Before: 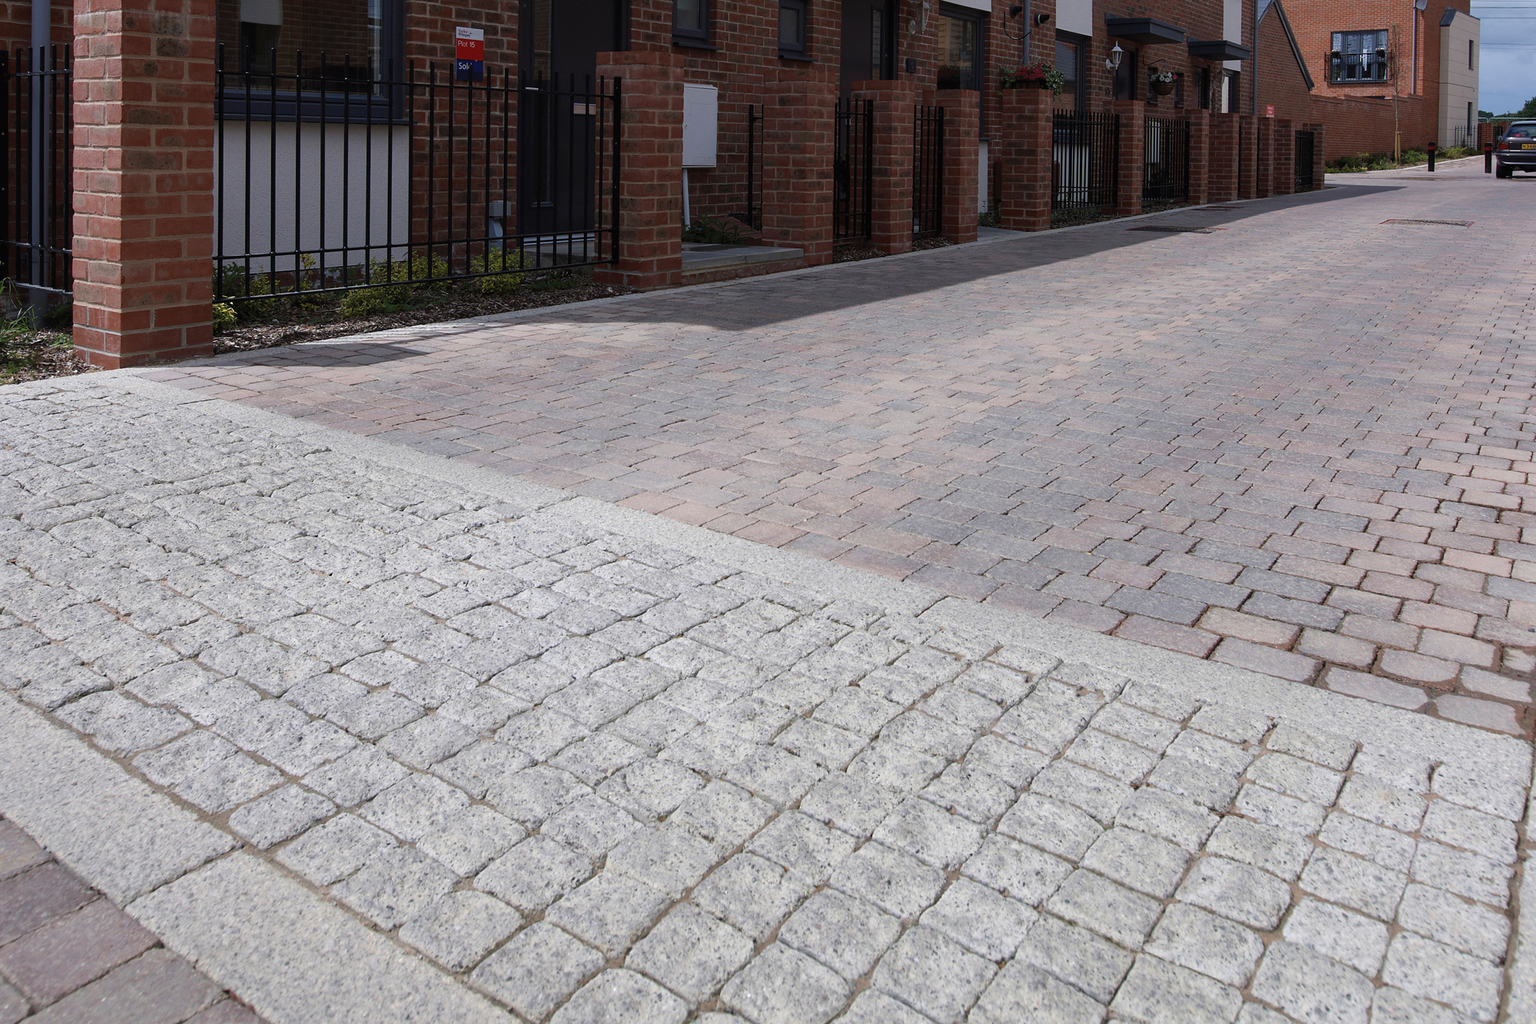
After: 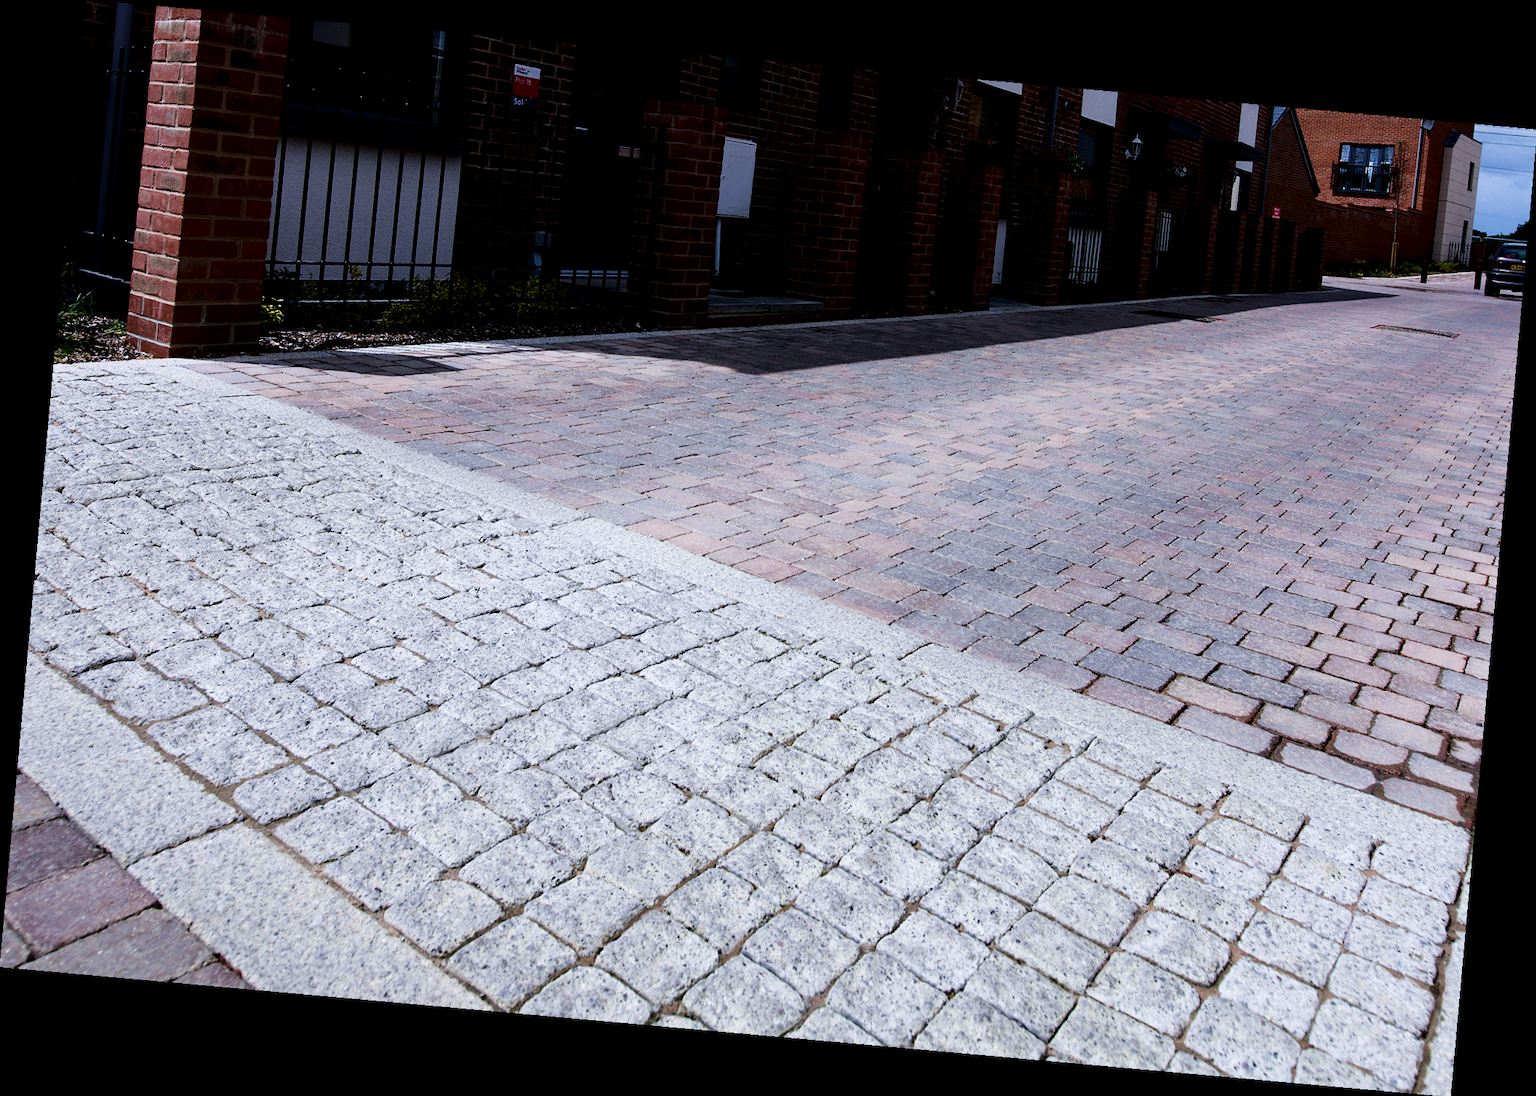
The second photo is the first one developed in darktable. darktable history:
tone equalizer: -8 EV -0.75 EV, -7 EV -0.7 EV, -6 EV -0.6 EV, -5 EV -0.4 EV, -3 EV 0.4 EV, -2 EV 0.6 EV, -1 EV 0.7 EV, +0 EV 0.75 EV, edges refinement/feathering 500, mask exposure compensation -1.57 EV, preserve details no
white balance: red 0.974, blue 1.044
filmic rgb: black relative exposure -5 EV, white relative exposure 3.2 EV, hardness 3.42, contrast 1.2, highlights saturation mix -30%
velvia: on, module defaults
rotate and perspective: rotation 5.12°, automatic cropping off
contrast brightness saturation: brightness -0.25, saturation 0.2
